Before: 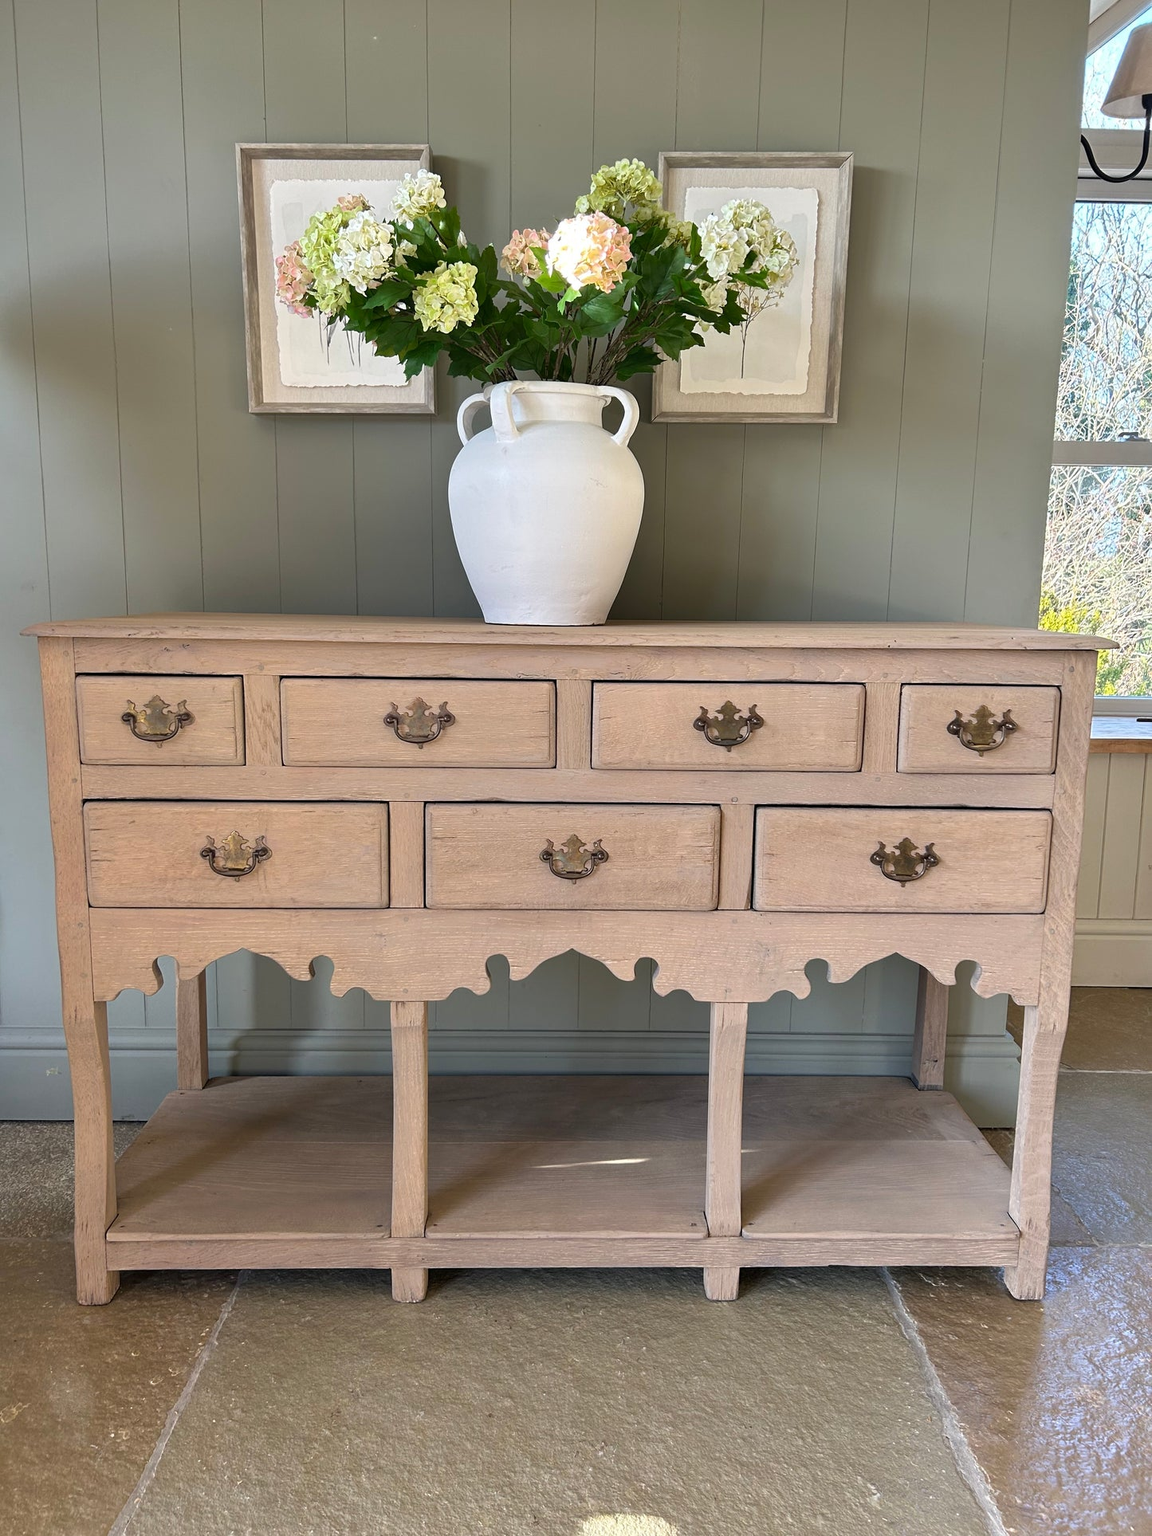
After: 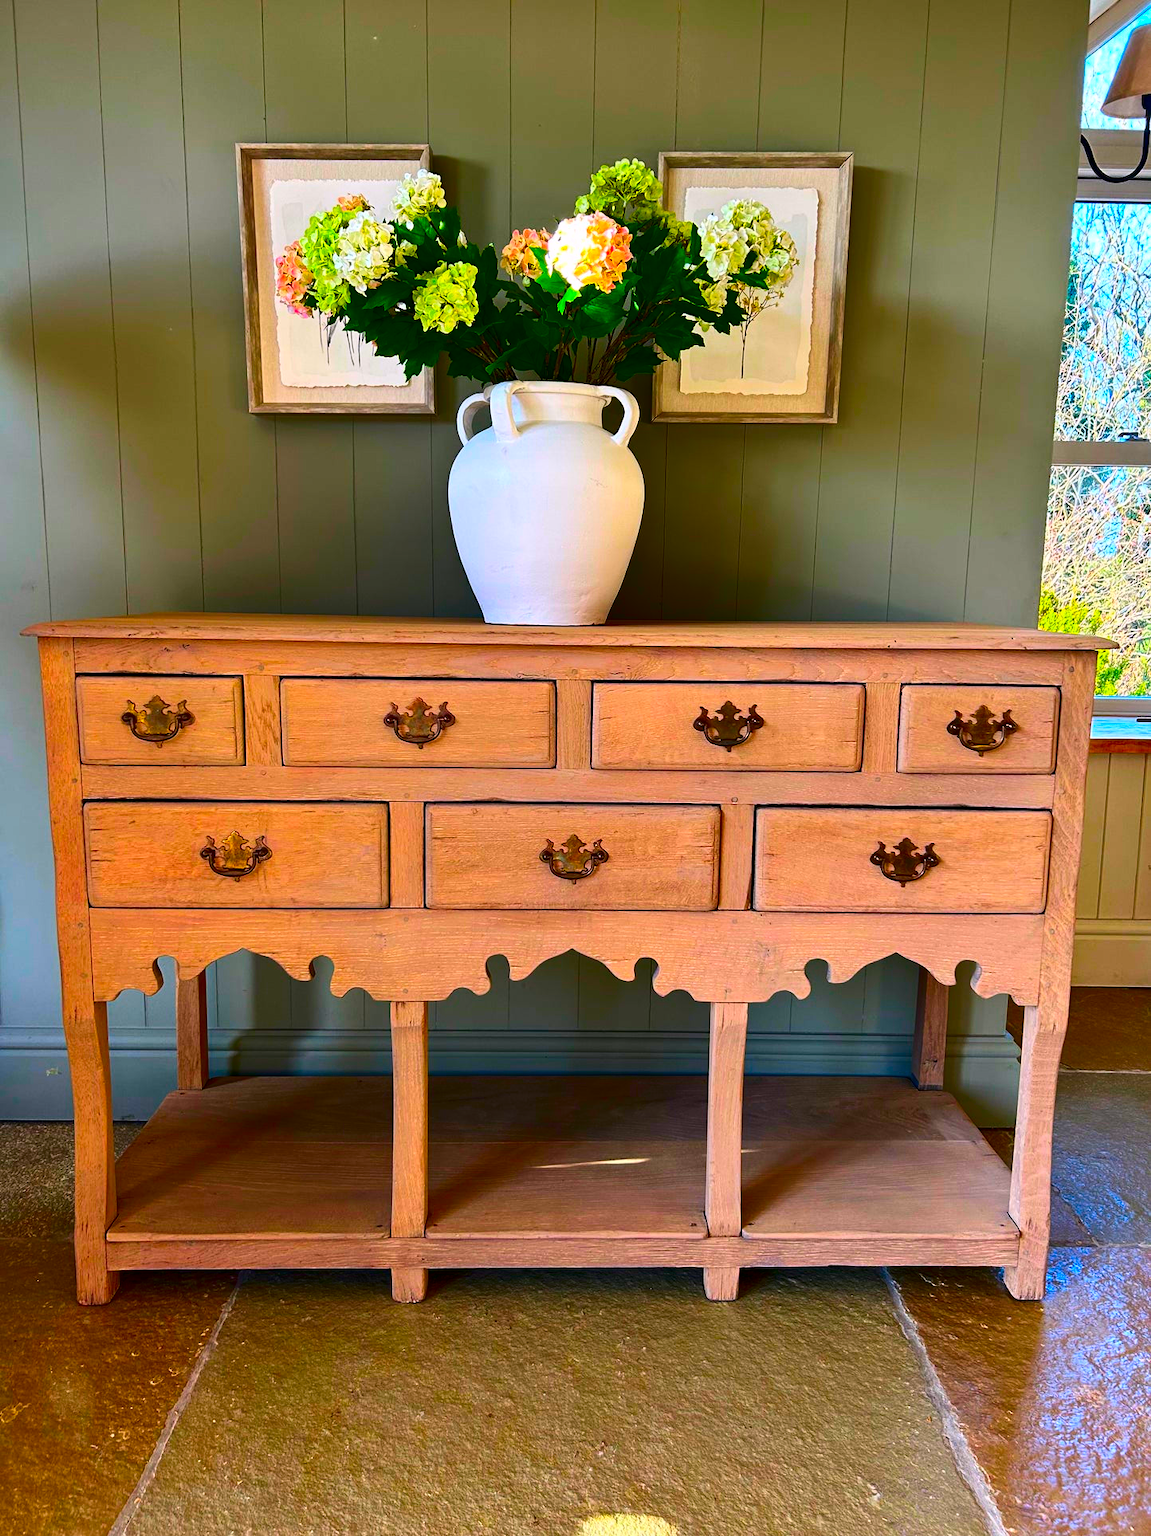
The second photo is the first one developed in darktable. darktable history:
contrast brightness saturation: contrast 0.22, brightness -0.19, saturation 0.24
color correction: highlights a* 1.59, highlights b* -1.7, saturation 2.48
